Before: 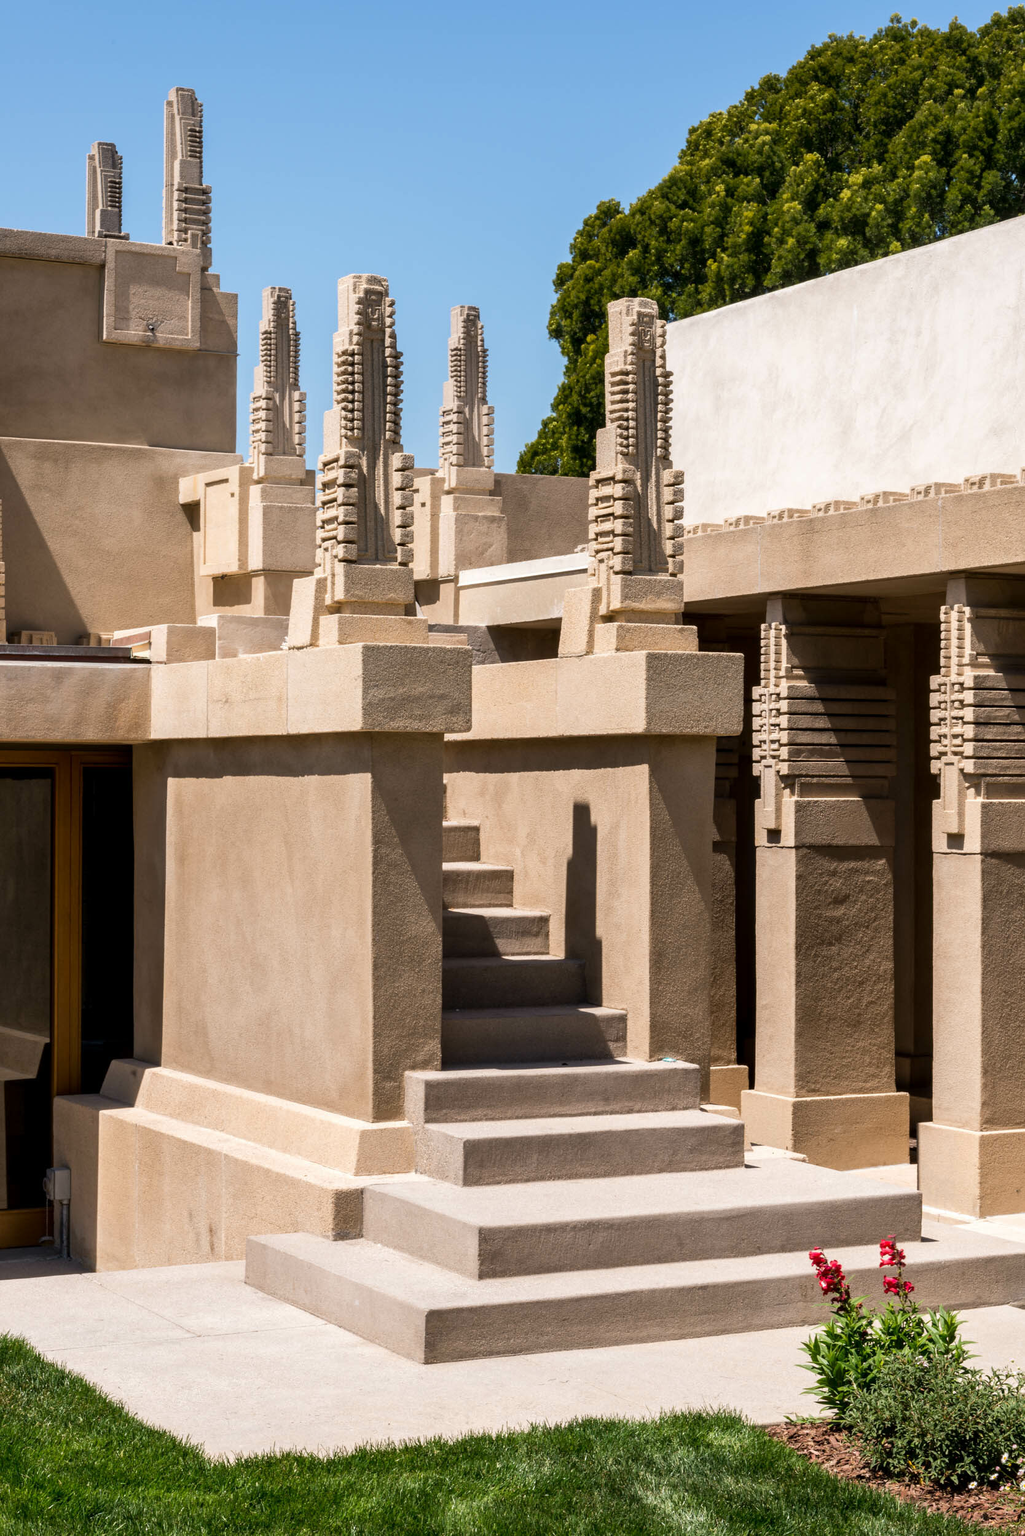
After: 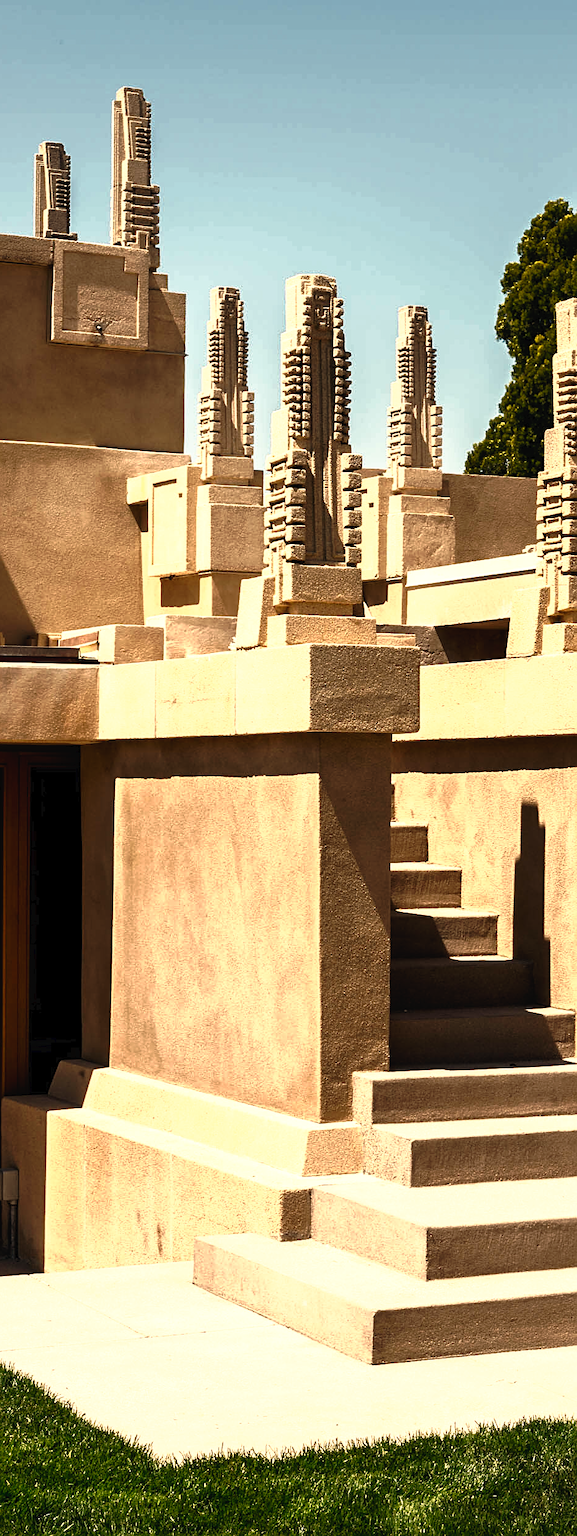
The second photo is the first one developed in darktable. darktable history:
sharpen: on, module defaults
crop: left 5.114%, right 38.589%
contrast brightness saturation: contrast 0.2, brightness 0.15, saturation 0.14
white balance: red 1.123, blue 0.83
tone curve: curves: ch0 [(0, 0) (0.003, 0.025) (0.011, 0.025) (0.025, 0.029) (0.044, 0.035) (0.069, 0.053) (0.1, 0.083) (0.136, 0.118) (0.177, 0.163) (0.224, 0.22) (0.277, 0.295) (0.335, 0.371) (0.399, 0.444) (0.468, 0.524) (0.543, 0.618) (0.623, 0.702) (0.709, 0.79) (0.801, 0.89) (0.898, 0.973) (1, 1)], preserve colors none
base curve: curves: ch0 [(0, 0) (0.564, 0.291) (0.802, 0.731) (1, 1)]
tone equalizer: -8 EV -0.417 EV, -7 EV -0.389 EV, -6 EV -0.333 EV, -5 EV -0.222 EV, -3 EV 0.222 EV, -2 EV 0.333 EV, -1 EV 0.389 EV, +0 EV 0.417 EV, edges refinement/feathering 500, mask exposure compensation -1.57 EV, preserve details no
